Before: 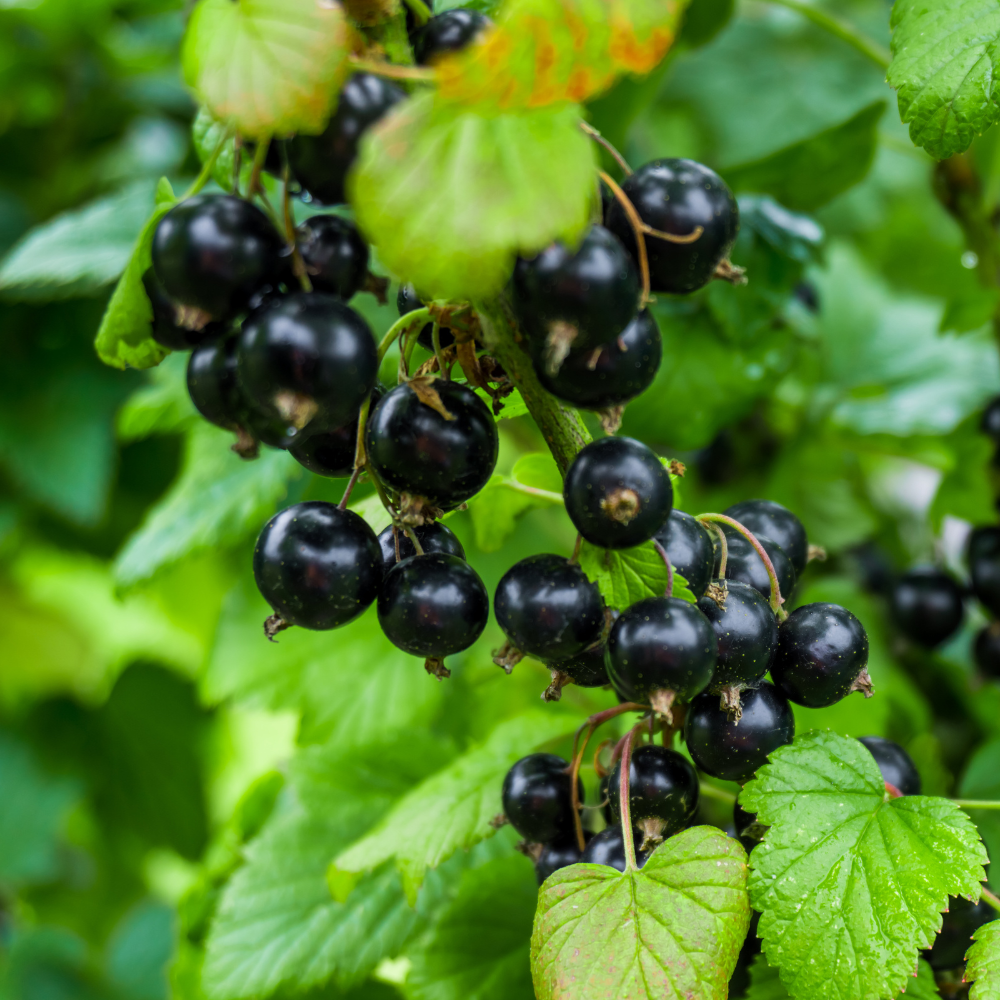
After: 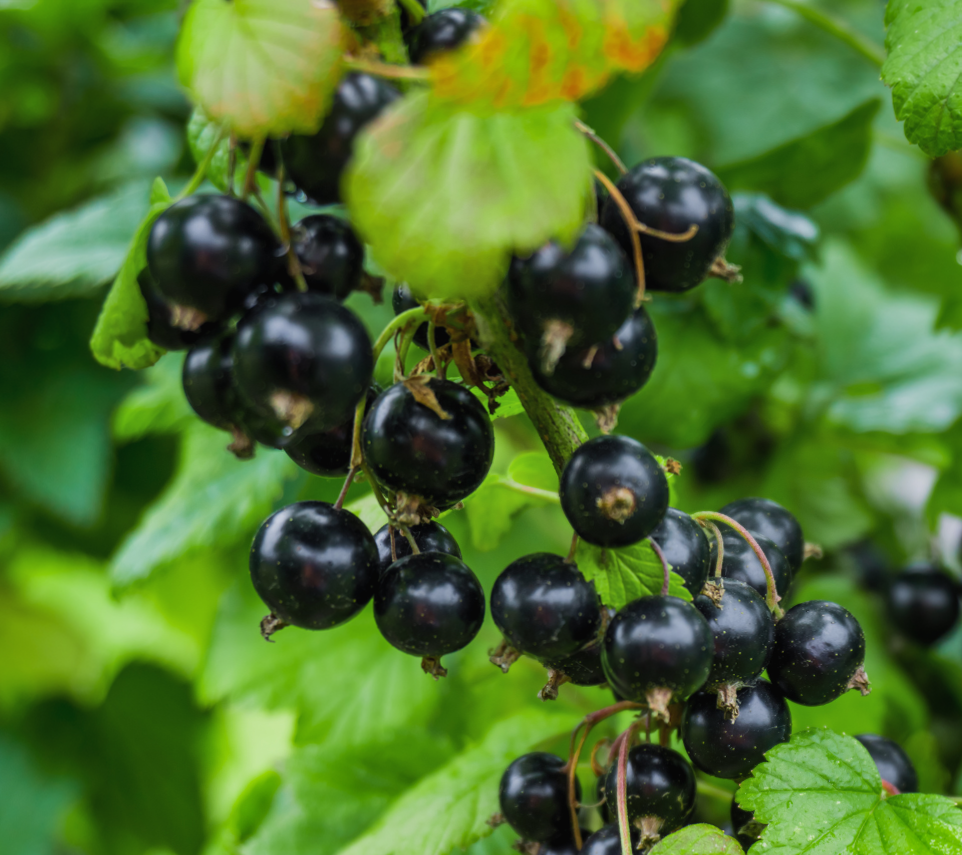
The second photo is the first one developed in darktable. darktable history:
crop and rotate: angle 0.2°, left 0.275%, right 3.127%, bottom 14.18%
exposure: black level correction -0.025, exposure -0.117 EV
shadows and highlights: radius 118.69, shadows 42.21, highlights -61.56, soften with gaussian
